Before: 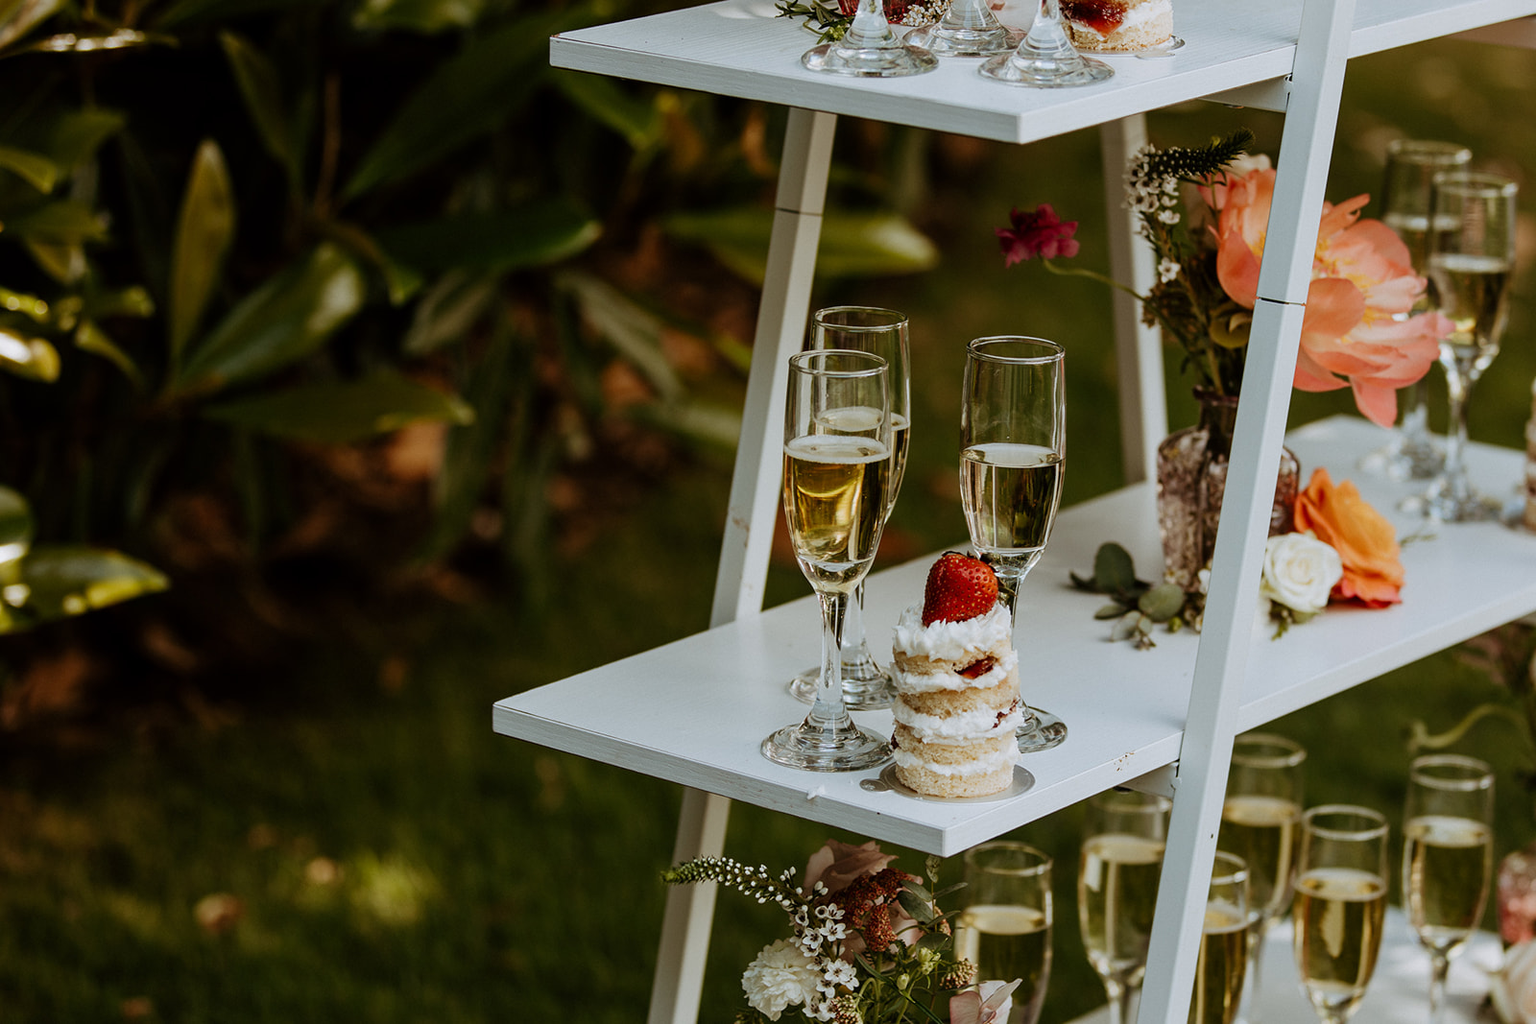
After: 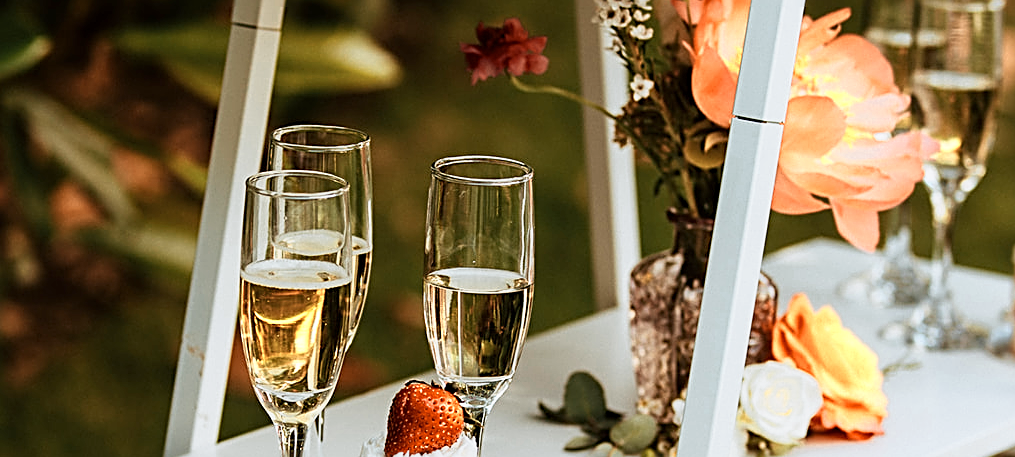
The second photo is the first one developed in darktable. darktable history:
color zones: curves: ch0 [(0.018, 0.548) (0.197, 0.654) (0.425, 0.447) (0.605, 0.658) (0.732, 0.579)]; ch1 [(0.105, 0.531) (0.224, 0.531) (0.386, 0.39) (0.618, 0.456) (0.732, 0.456) (0.956, 0.421)]; ch2 [(0.039, 0.583) (0.215, 0.465) (0.399, 0.544) (0.465, 0.548) (0.614, 0.447) (0.724, 0.43) (0.882, 0.623) (0.956, 0.632)]
base curve: curves: ch0 [(0, 0) (0.579, 0.807) (1, 1)], preserve colors none
crop: left 36.003%, top 18.221%, right 0.506%, bottom 38.869%
sharpen: radius 2.532, amount 0.627
